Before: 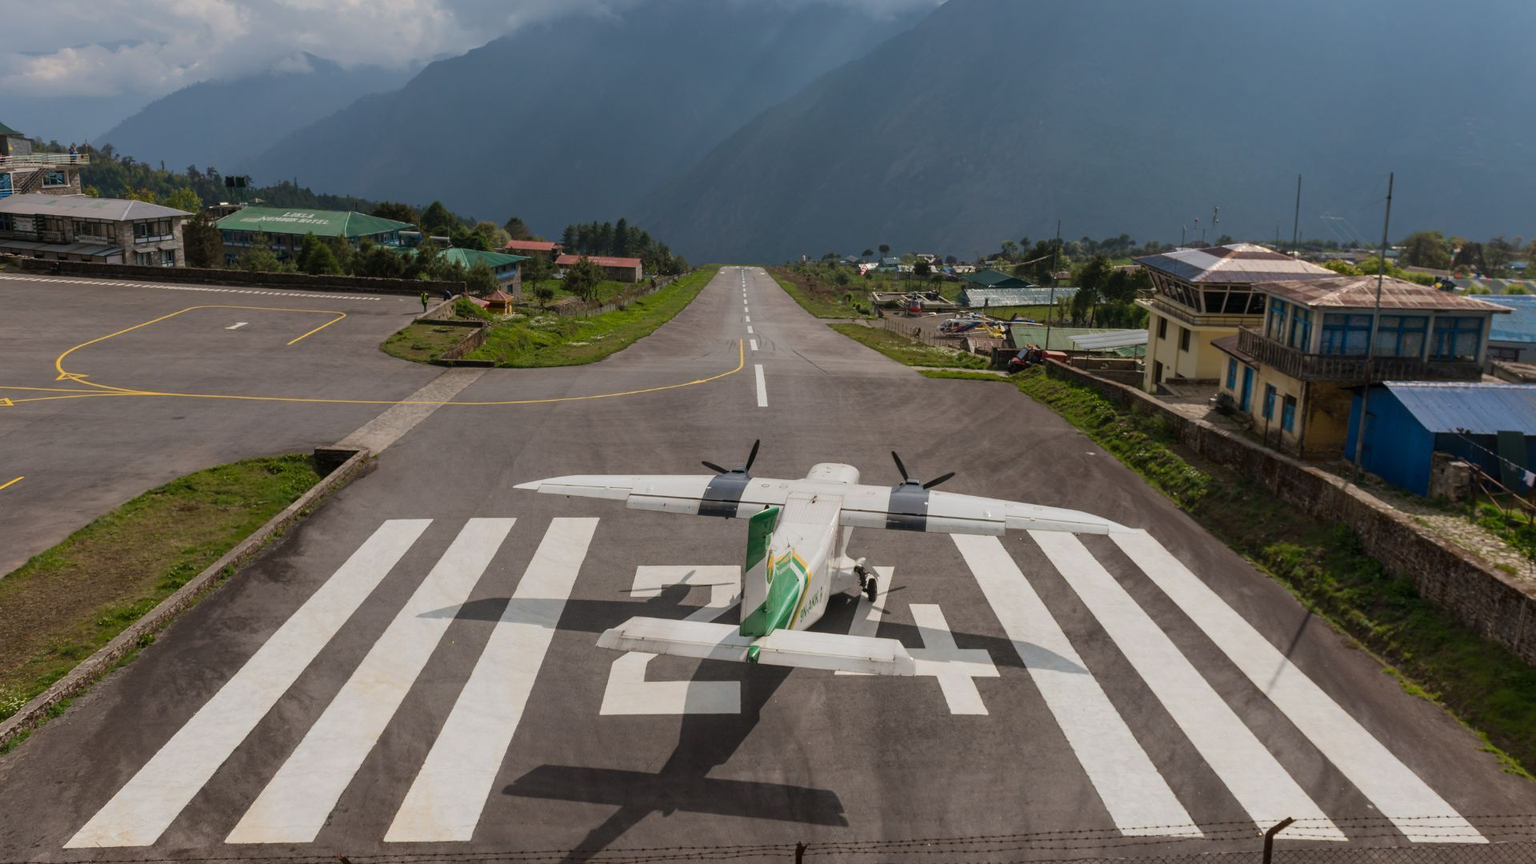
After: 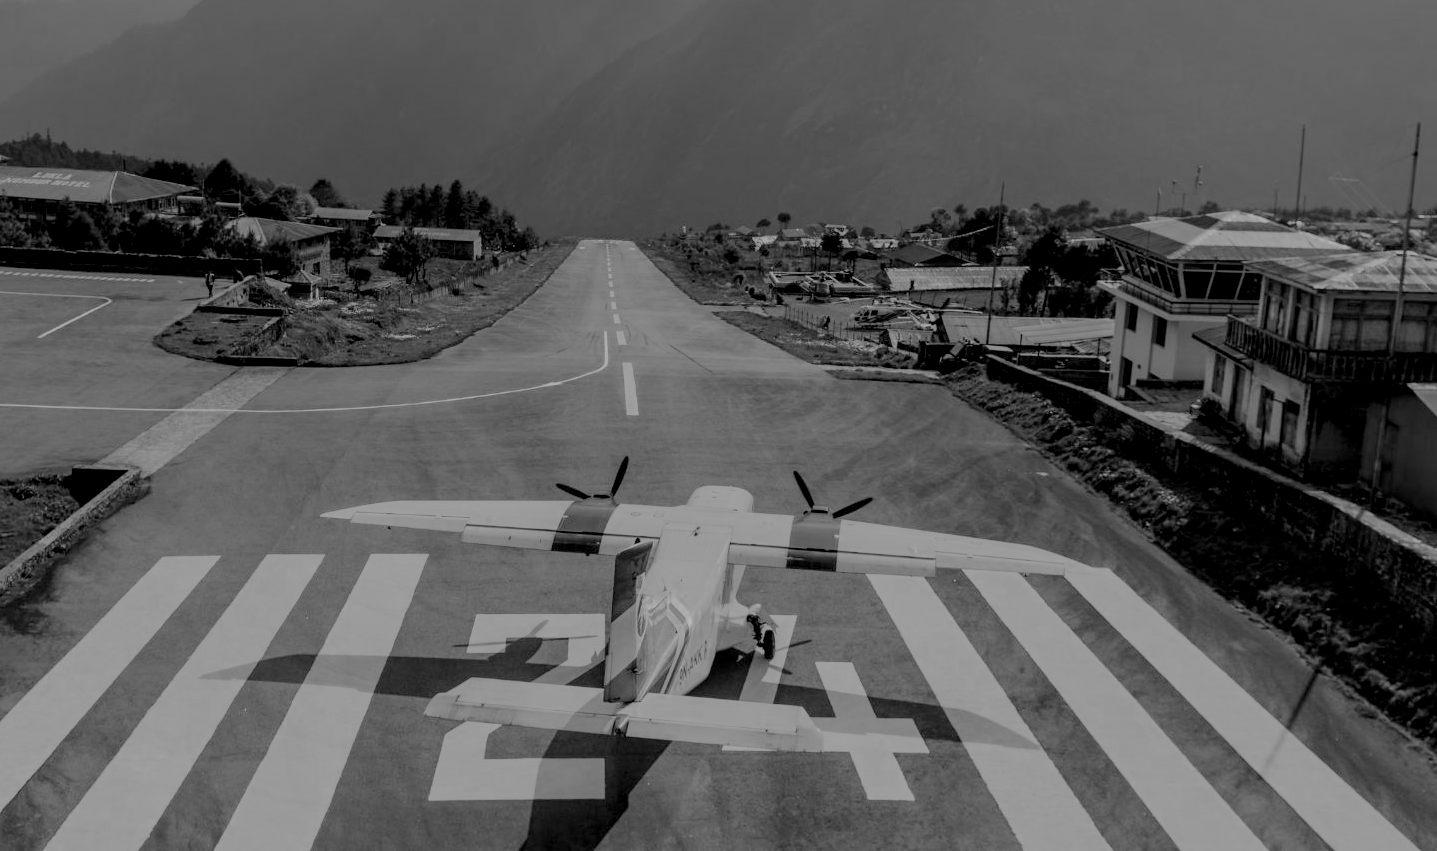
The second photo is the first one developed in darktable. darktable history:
crop: left 16.768%, top 8.653%, right 8.362%, bottom 12.485%
filmic rgb: black relative exposure -6.15 EV, white relative exposure 6.96 EV, hardness 2.23, color science v6 (2022)
white balance: red 0.766, blue 1.537
monochrome: on, module defaults
local contrast: on, module defaults
